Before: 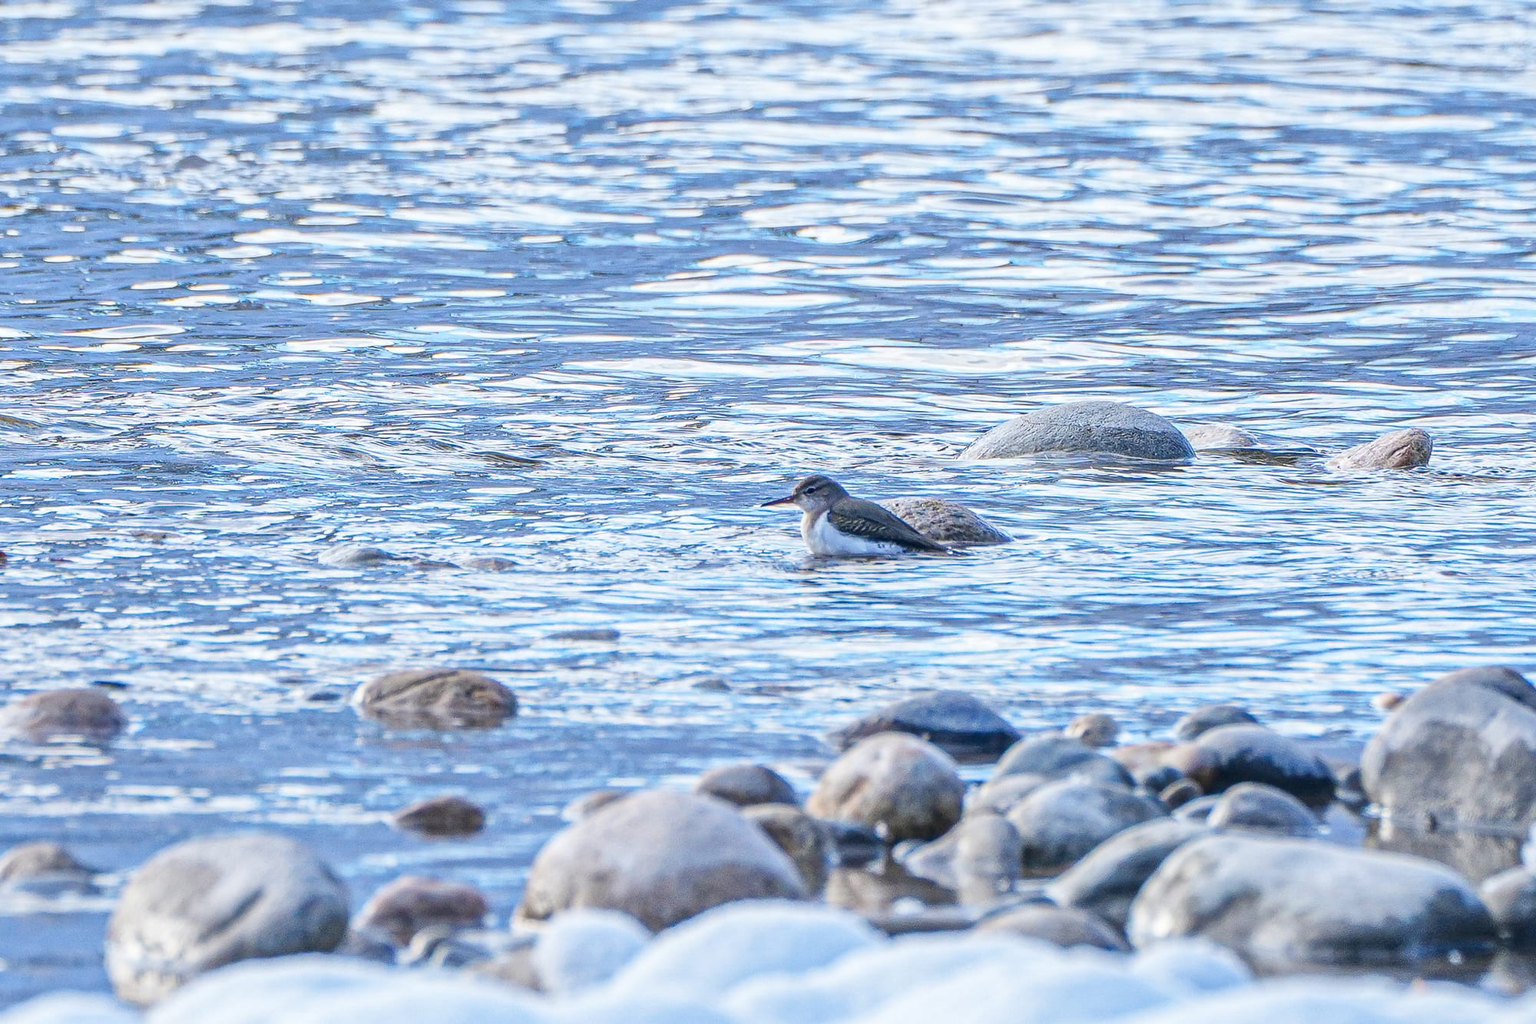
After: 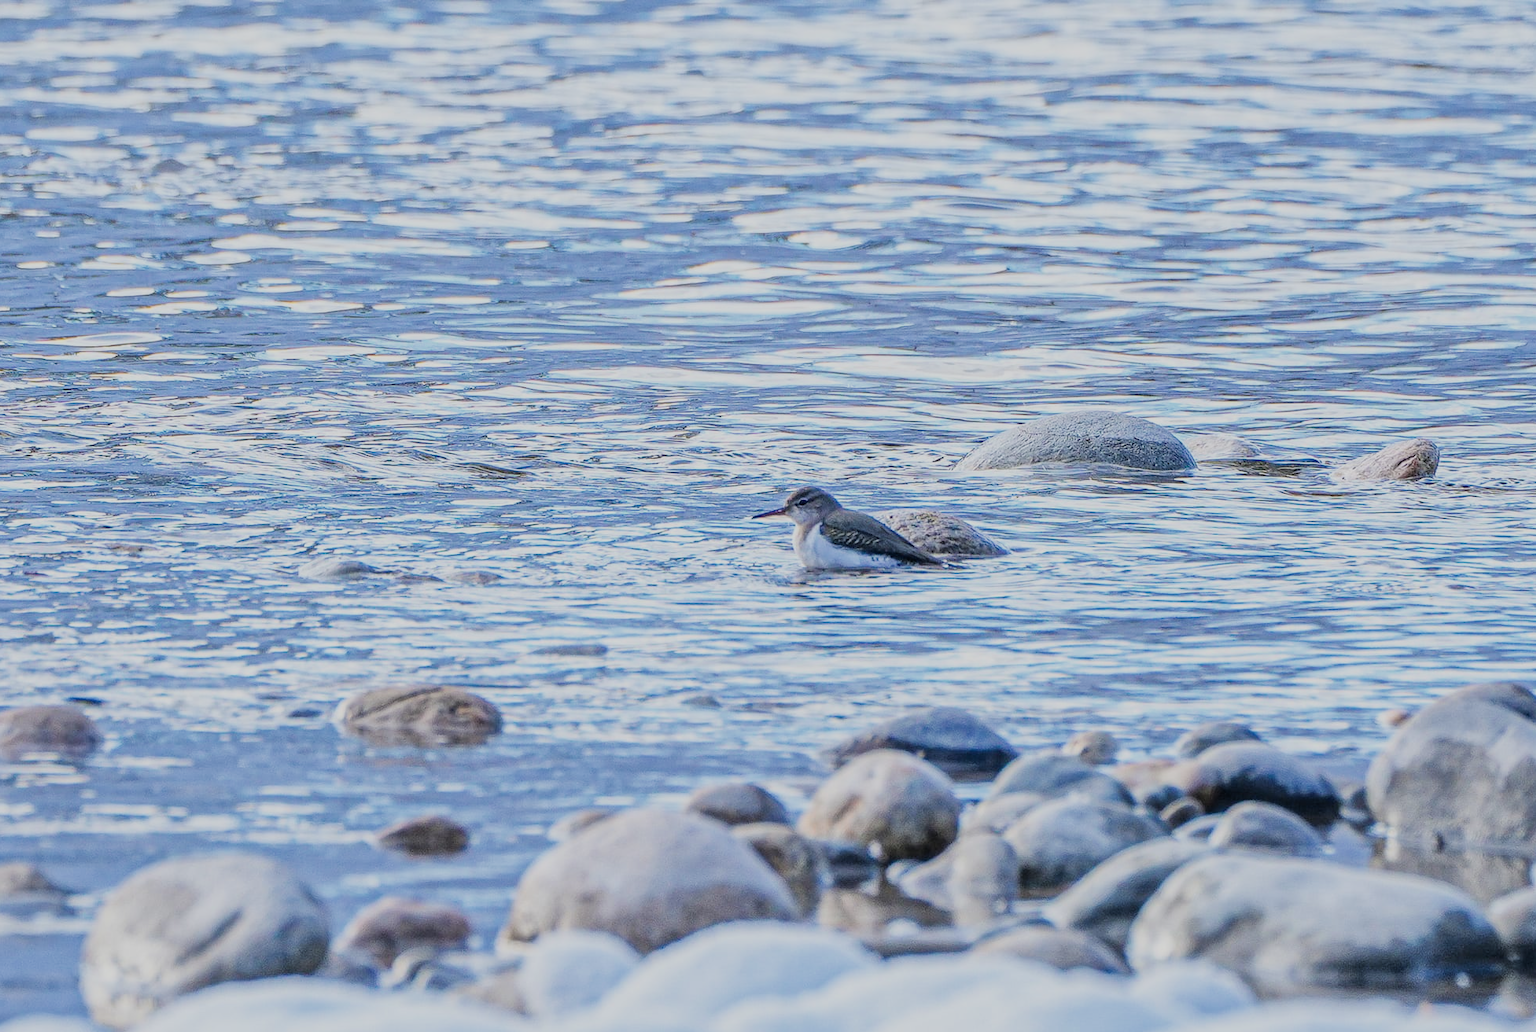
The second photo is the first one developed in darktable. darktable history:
crop and rotate: left 1.771%, right 0.565%, bottom 1.433%
filmic rgb: black relative exposure -7.65 EV, white relative exposure 4.56 EV, threshold 5.96 EV, hardness 3.61, add noise in highlights 0.002, color science v3 (2019), use custom middle-gray values true, contrast in highlights soft, enable highlight reconstruction true
